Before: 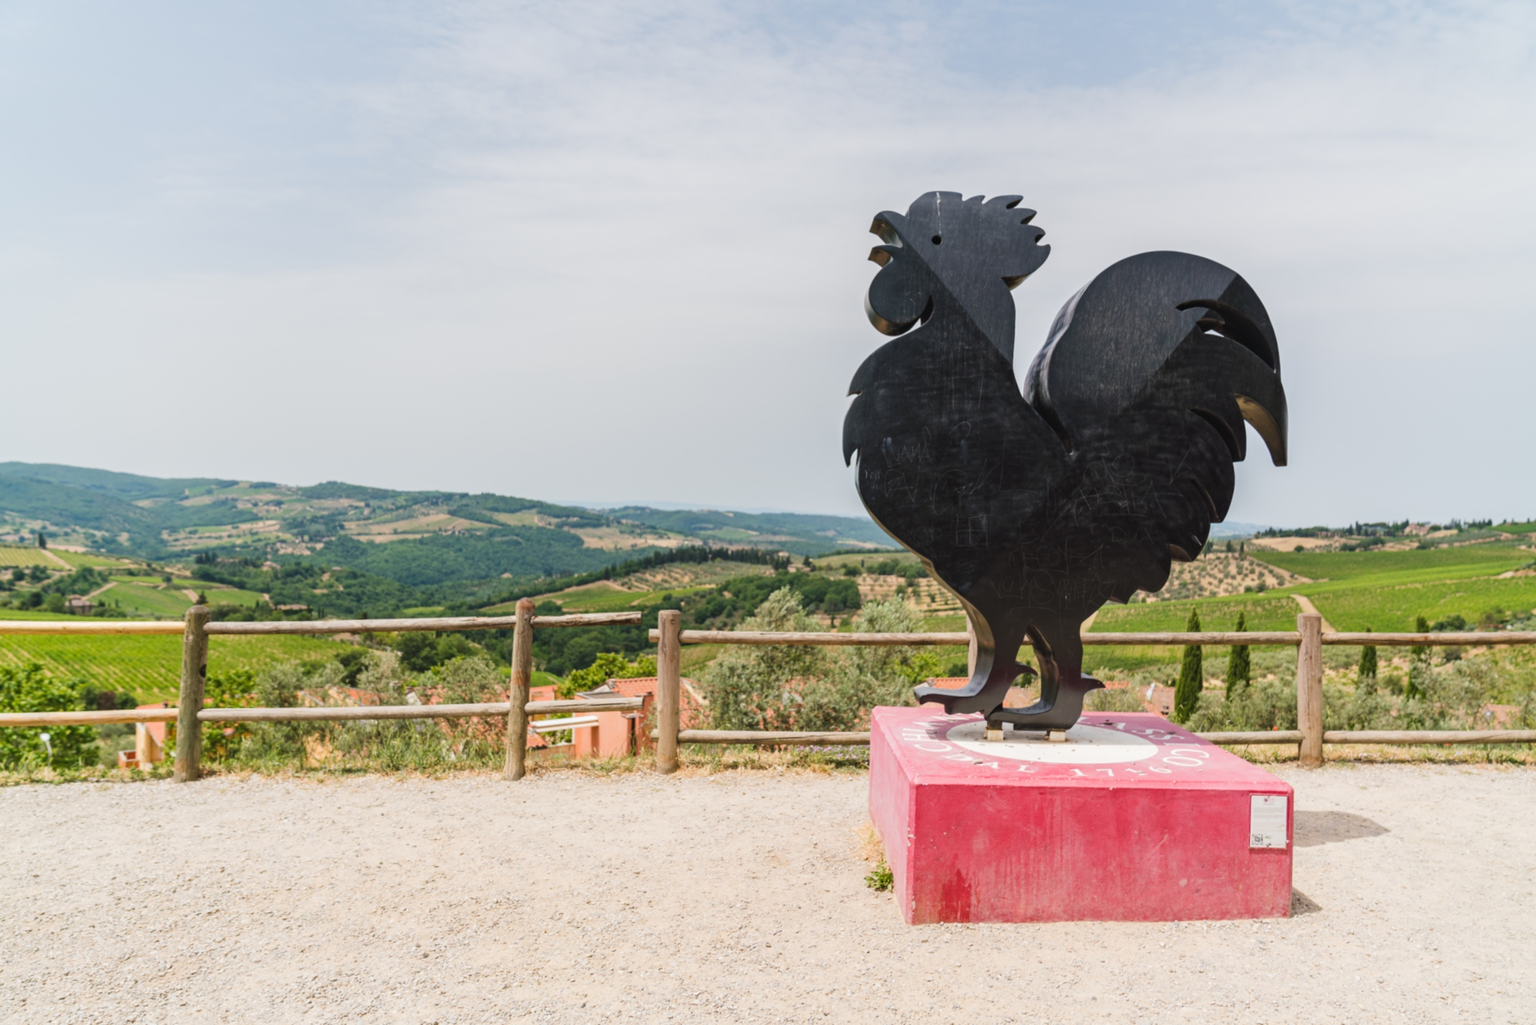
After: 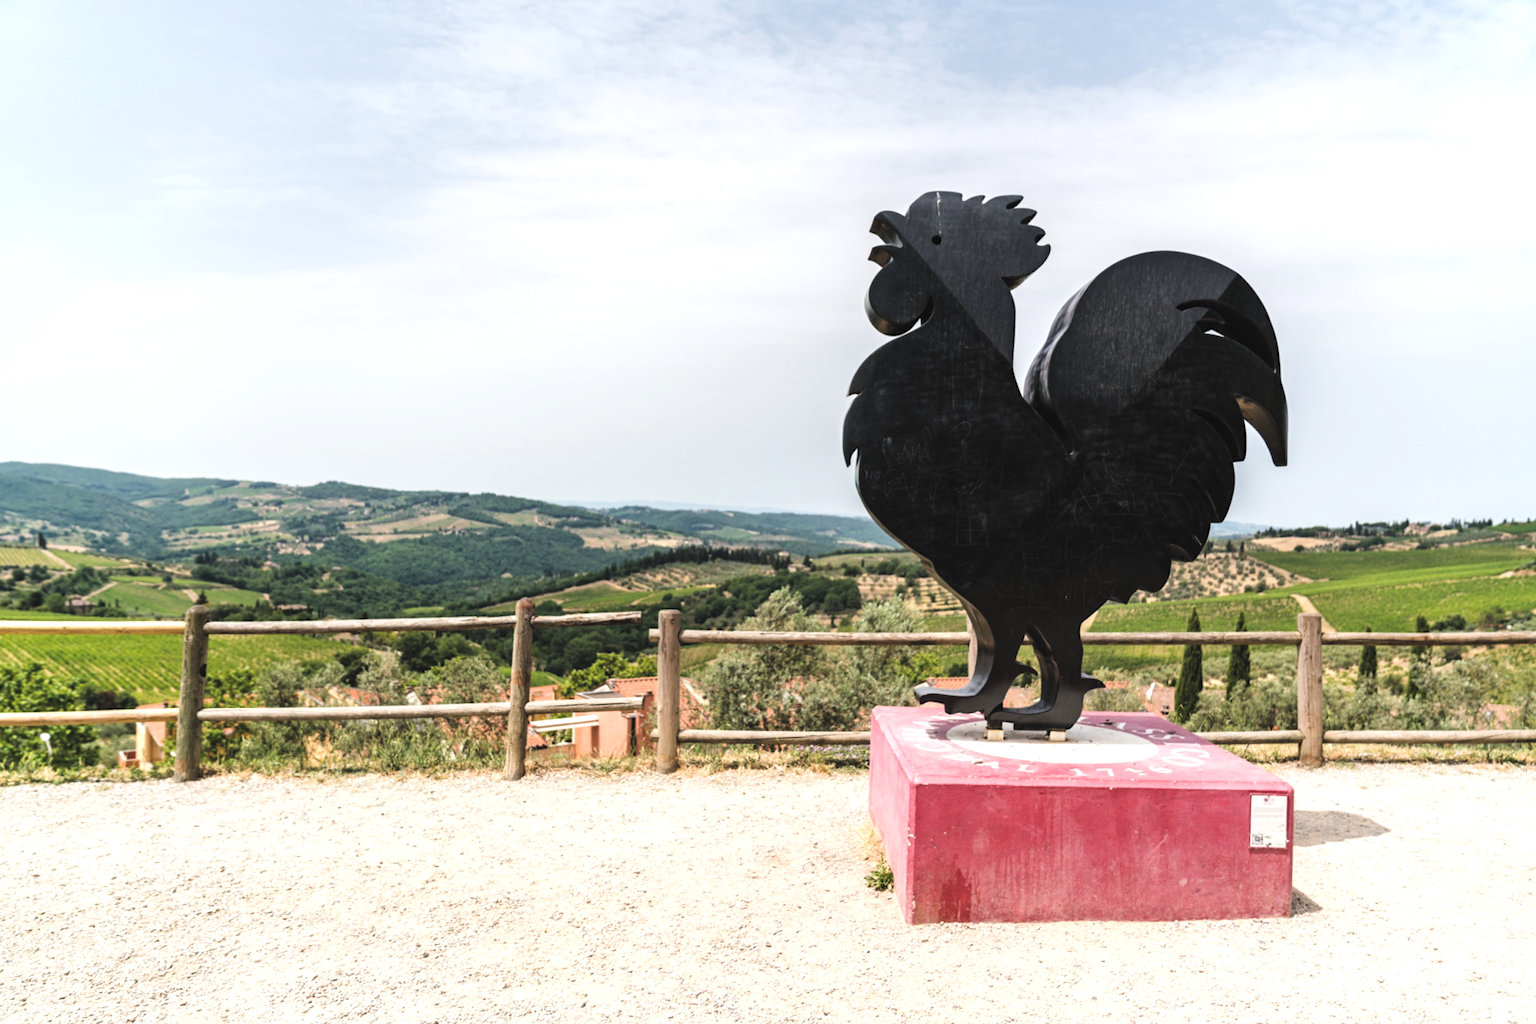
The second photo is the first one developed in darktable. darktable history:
levels: levels [0.129, 0.519, 0.867]
exposure: black level correction -0.021, exposure -0.032 EV, compensate highlight preservation false
